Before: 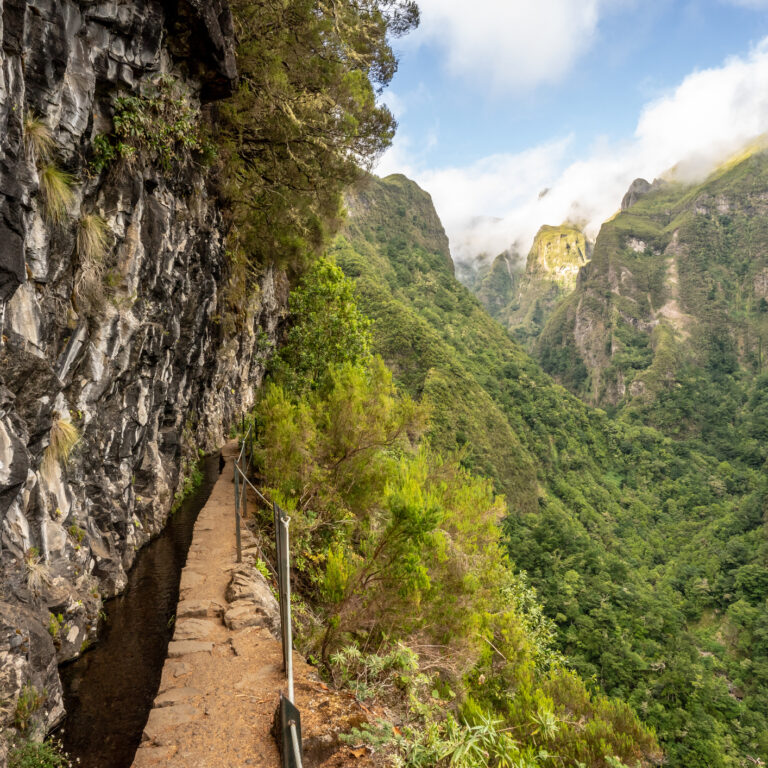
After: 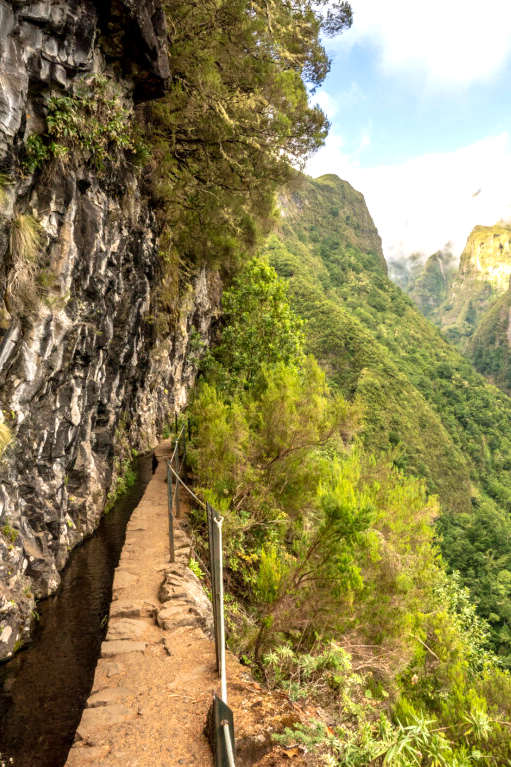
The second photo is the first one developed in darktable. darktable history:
velvia: on, module defaults
crop and rotate: left 8.786%, right 24.548%
exposure: black level correction 0.001, exposure 0.5 EV, compensate exposure bias true, compensate highlight preservation false
